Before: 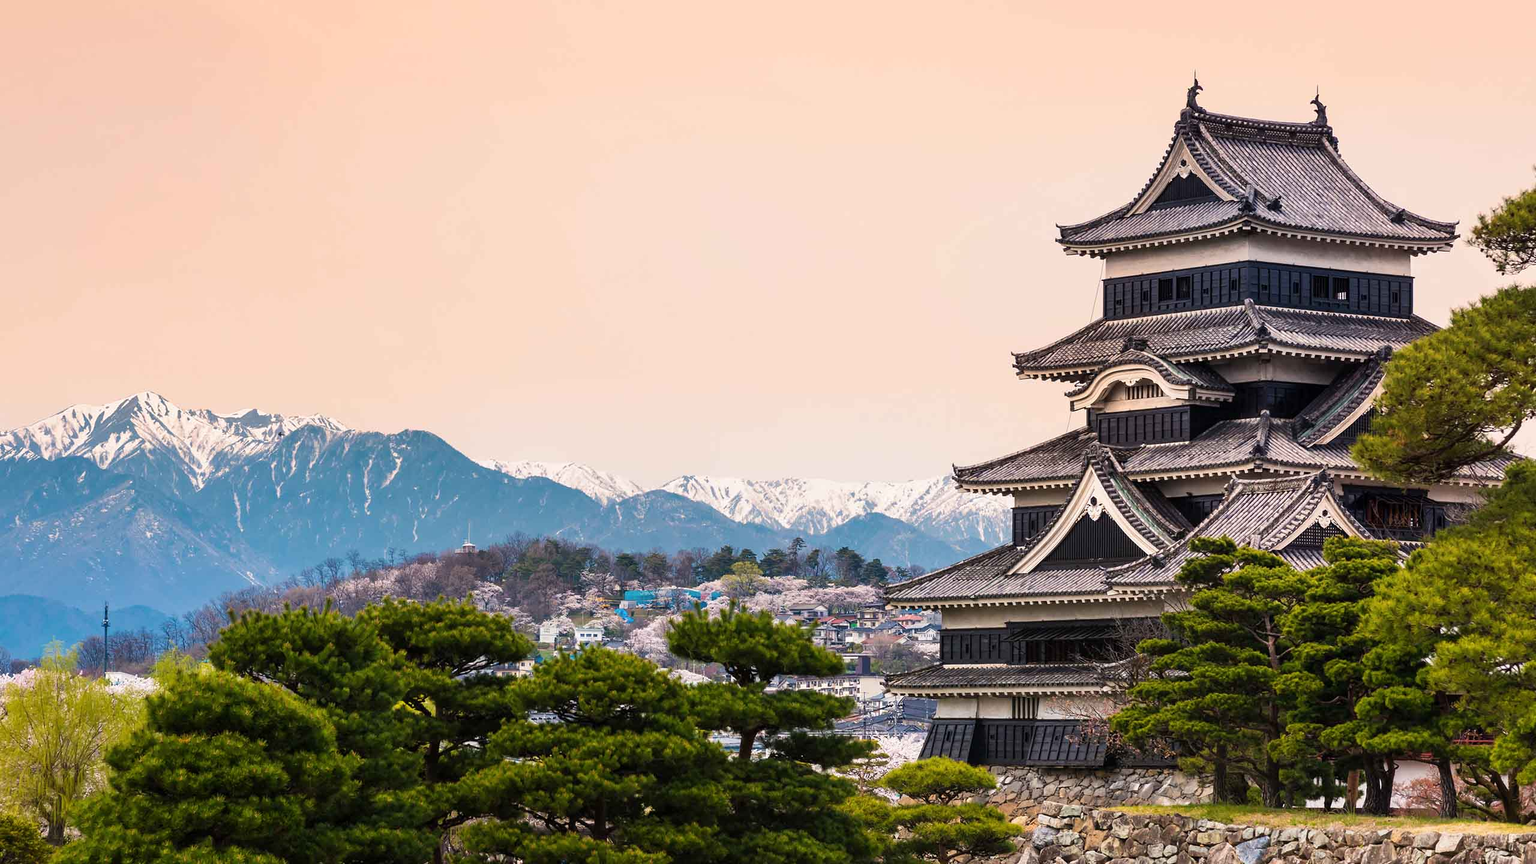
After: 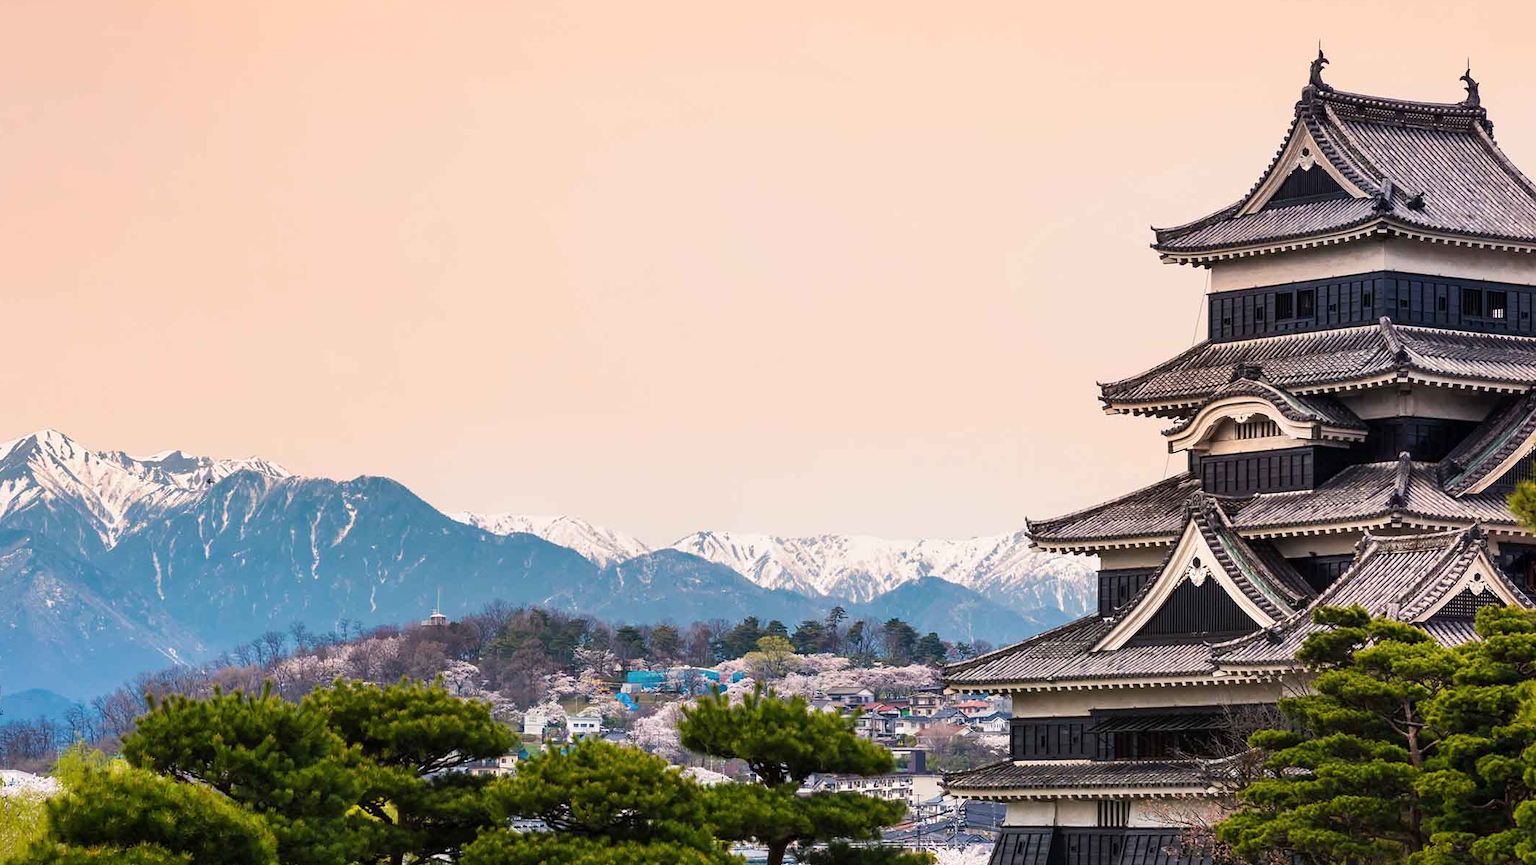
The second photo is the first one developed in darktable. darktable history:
crop and rotate: left 7.055%, top 4.42%, right 10.525%, bottom 13.002%
